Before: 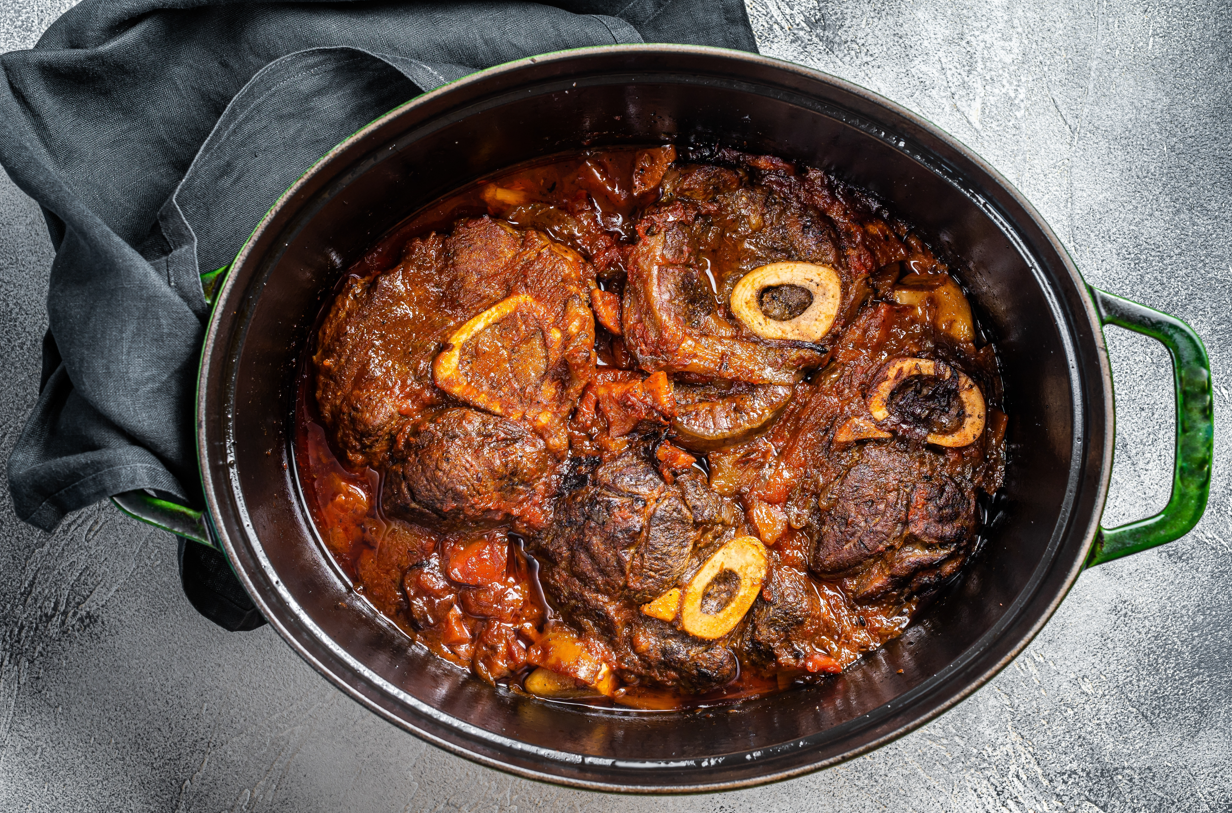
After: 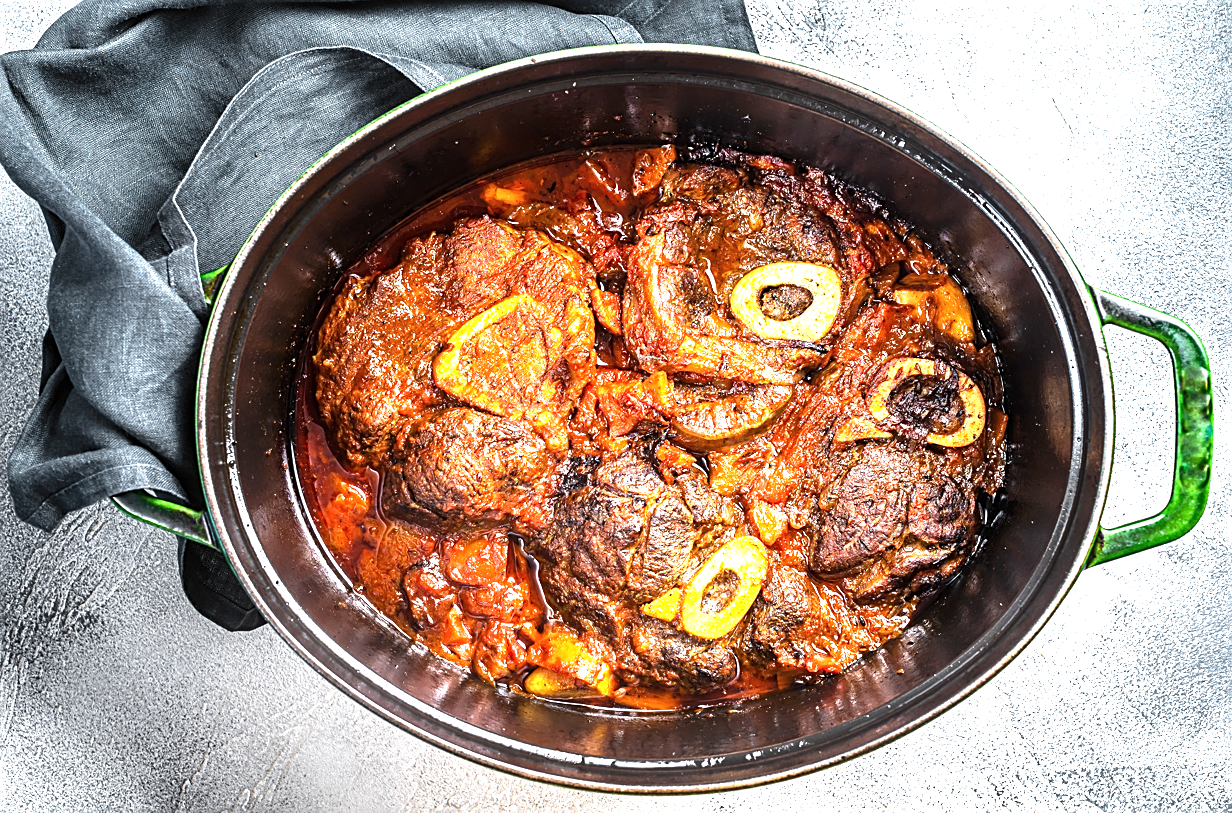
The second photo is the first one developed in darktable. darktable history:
sharpen: on, module defaults
exposure: black level correction 0, exposure 1.675 EV, compensate exposure bias true, compensate highlight preservation false
